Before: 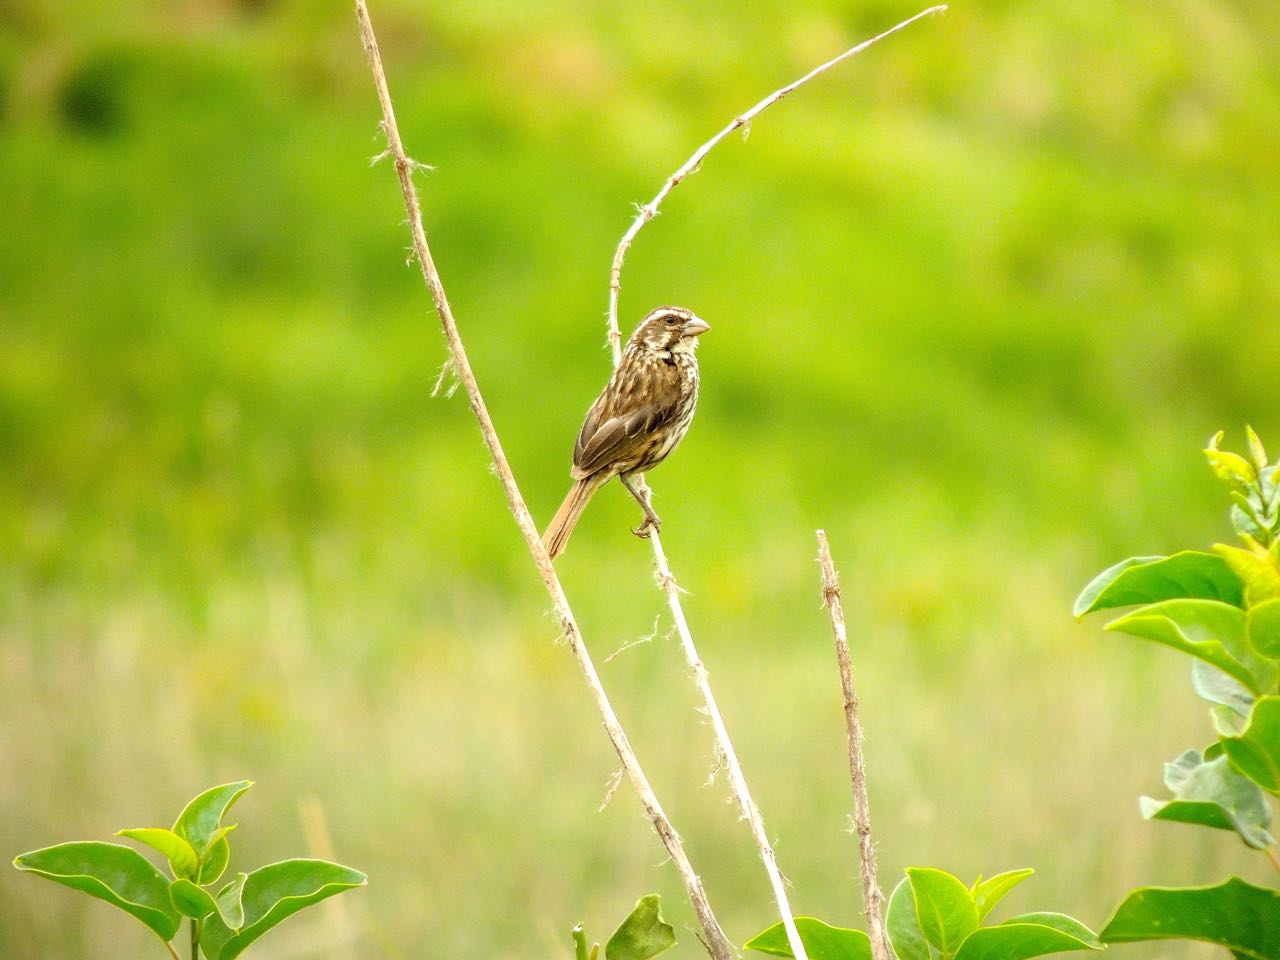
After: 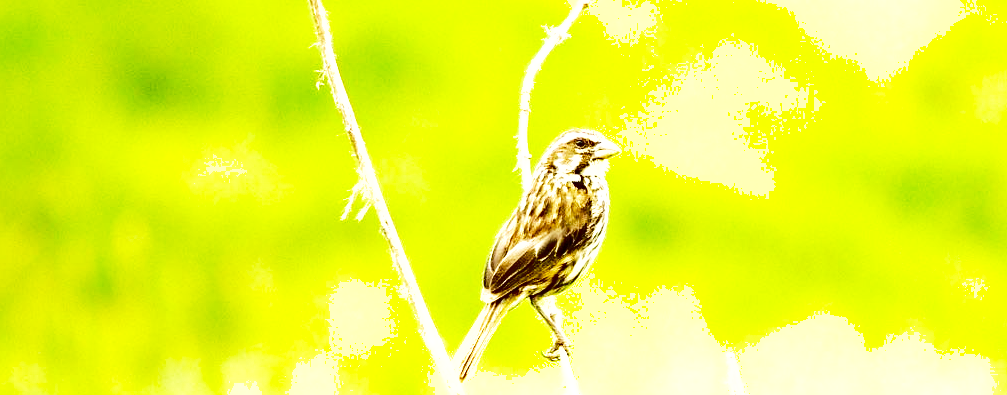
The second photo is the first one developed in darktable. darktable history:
shadows and highlights: soften with gaussian
exposure: black level correction 0, exposure 1 EV, compensate highlight preservation false
crop: left 7.058%, top 18.443%, right 14.259%, bottom 40.312%
base curve: curves: ch0 [(0, 0) (0.028, 0.03) (0.121, 0.232) (0.46, 0.748) (0.859, 0.968) (1, 1)], preserve colors none
